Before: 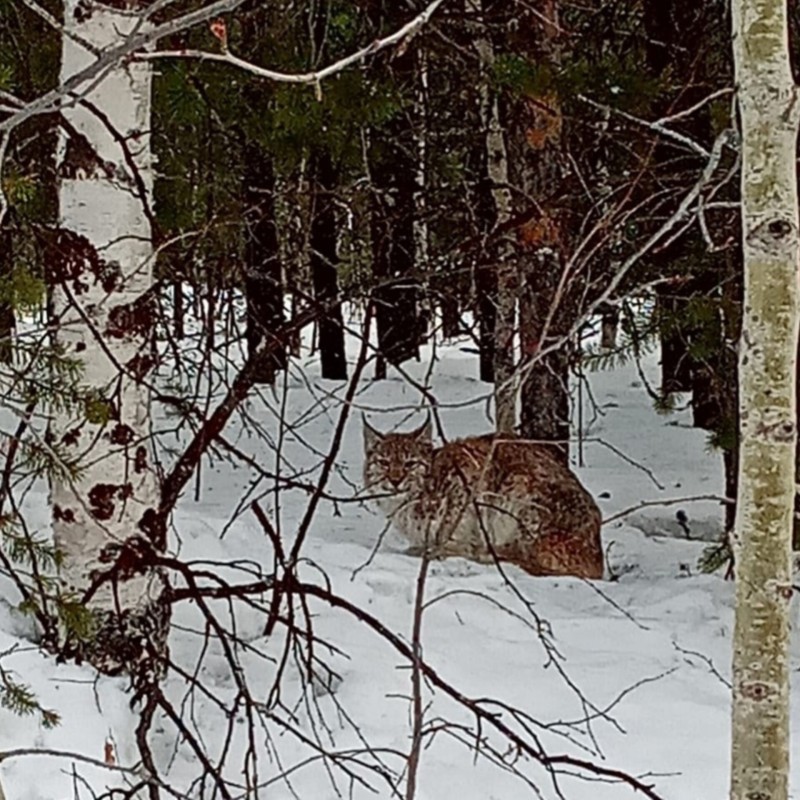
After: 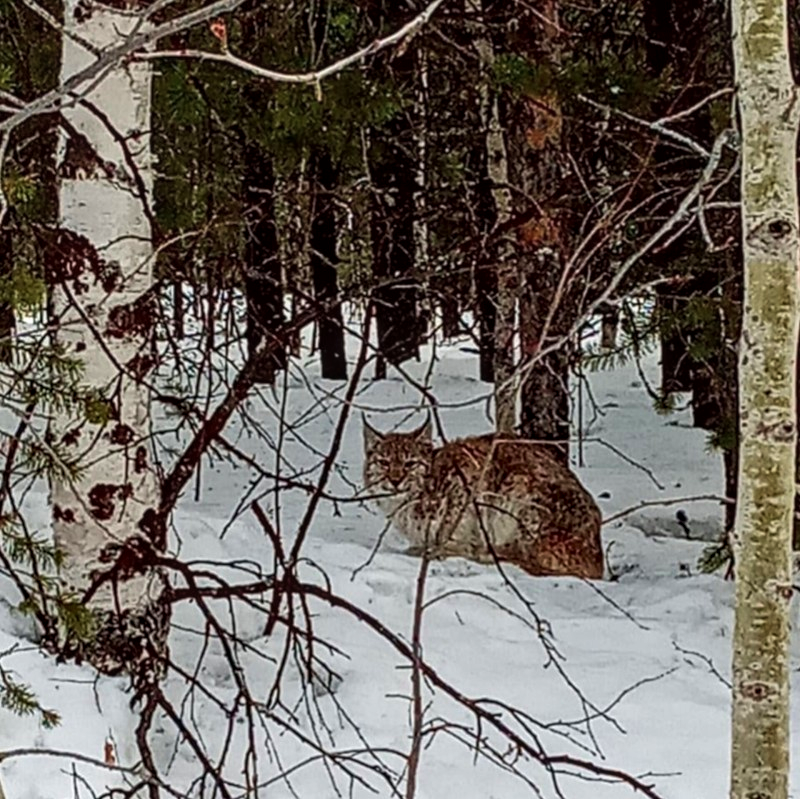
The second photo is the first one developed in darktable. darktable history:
velvia: on, module defaults
crop: bottom 0.071%
local contrast: detail 130%
